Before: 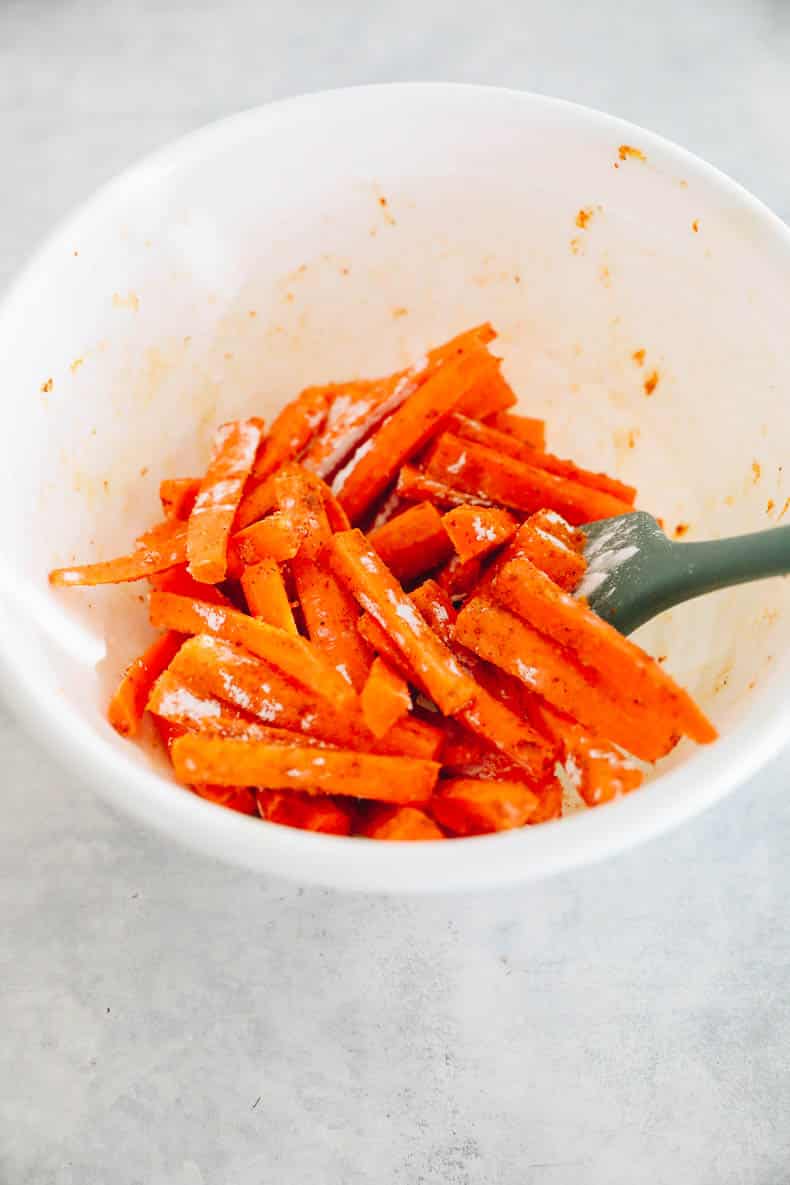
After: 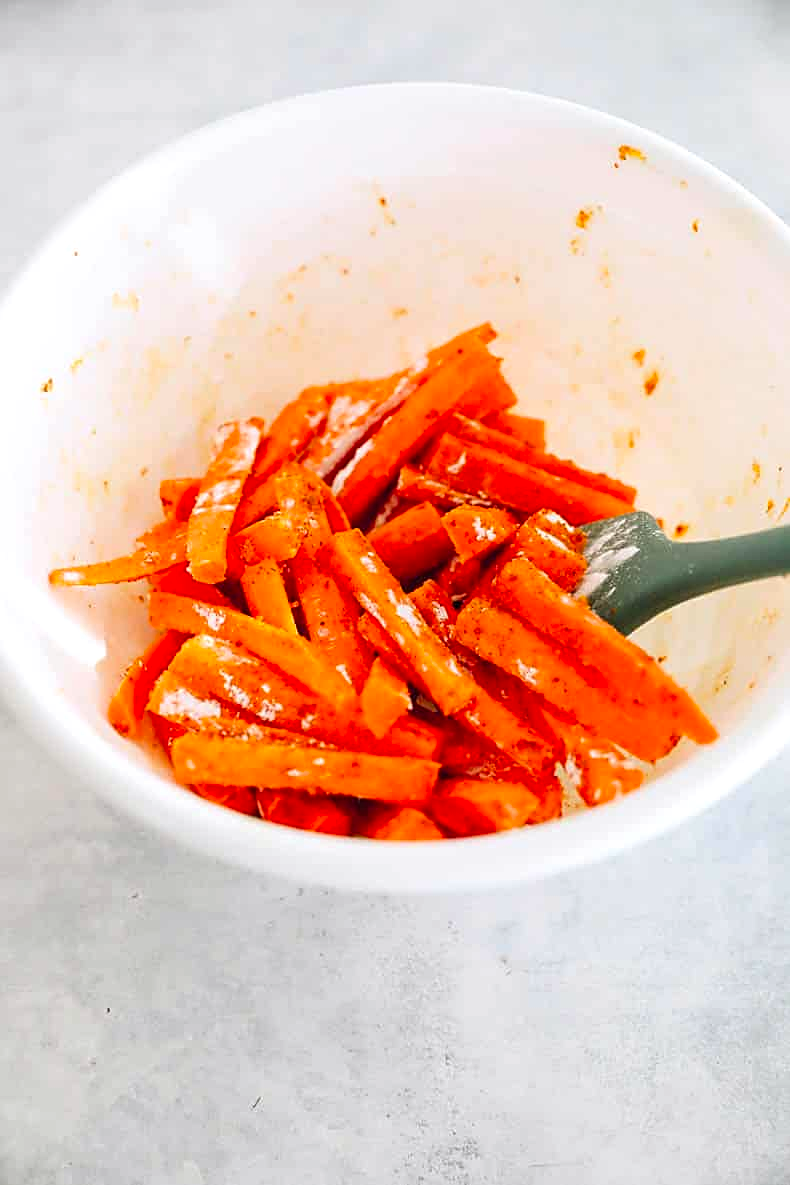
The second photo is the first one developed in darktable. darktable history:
sharpen: on, module defaults
color balance: lift [1, 1, 0.999, 1.001], gamma [1, 1.003, 1.005, 0.995], gain [1, 0.992, 0.988, 1.012], contrast 5%, output saturation 110%
